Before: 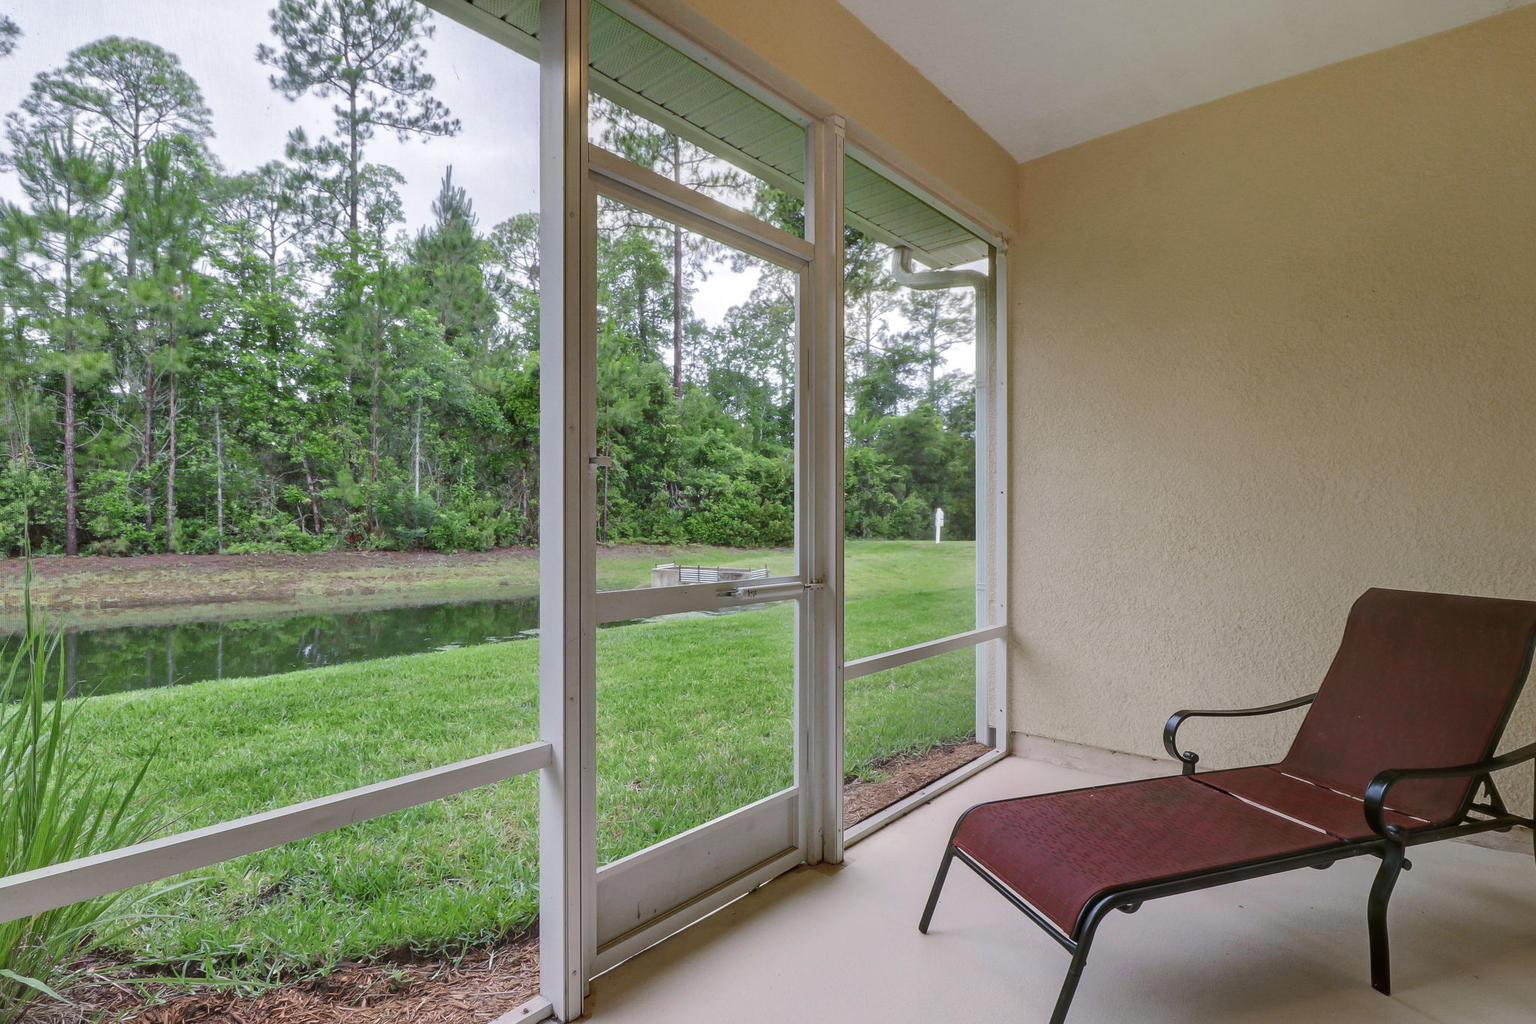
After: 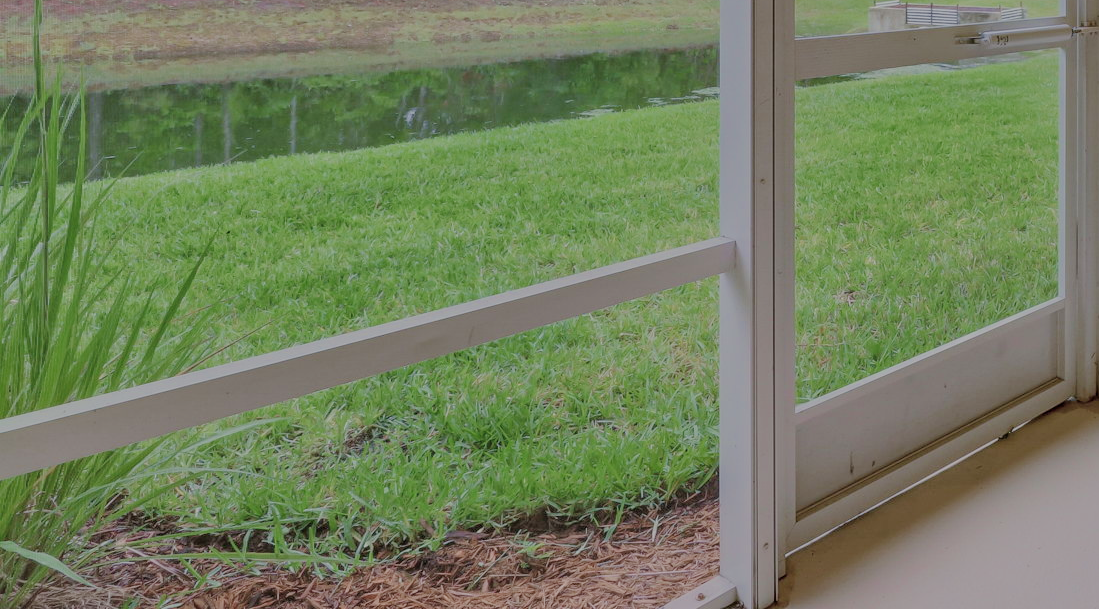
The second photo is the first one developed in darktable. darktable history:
crop and rotate: top 55.082%, right 46.312%, bottom 0.233%
filmic rgb: middle gray luminance 2.54%, black relative exposure -10 EV, white relative exposure 6.99 EV, dynamic range scaling 10.65%, target black luminance 0%, hardness 3.17, latitude 43.89%, contrast 0.675, highlights saturation mix 6.31%, shadows ↔ highlights balance 13.26%, iterations of high-quality reconstruction 0
velvia: on, module defaults
